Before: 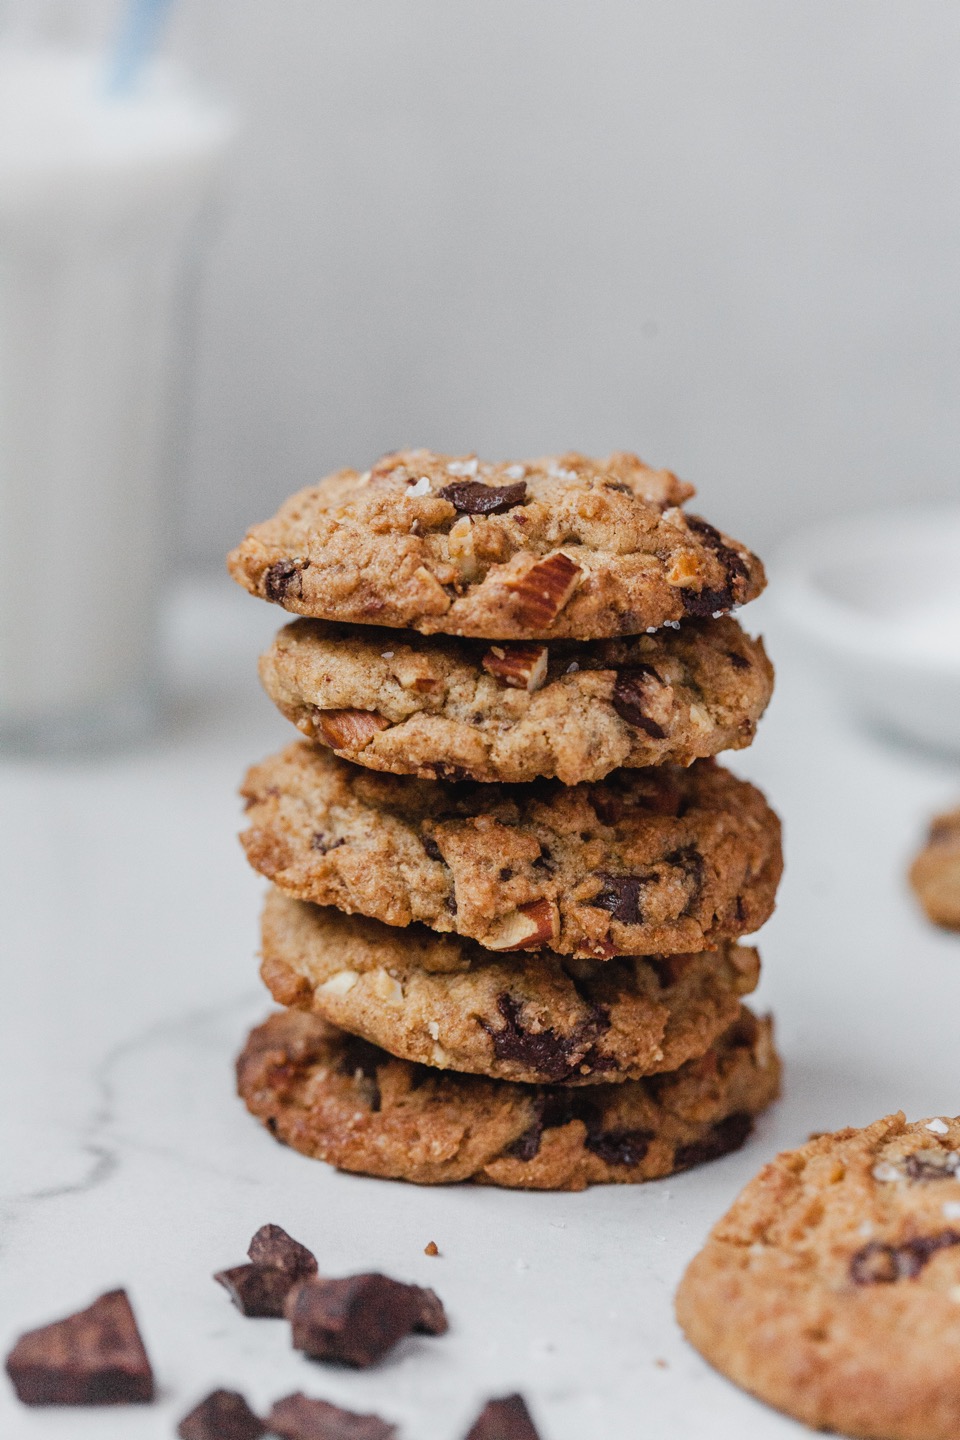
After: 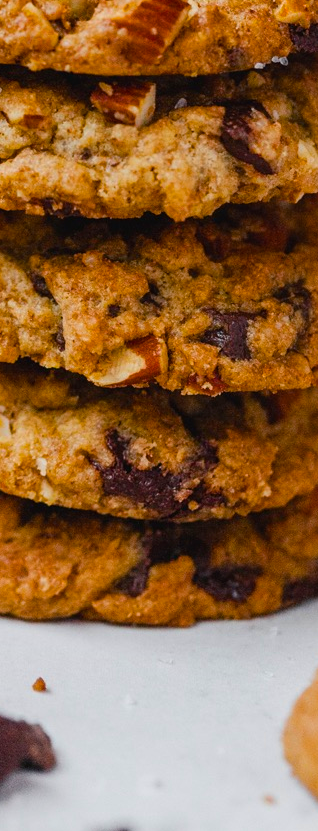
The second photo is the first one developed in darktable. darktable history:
crop: left 40.878%, top 39.176%, right 25.993%, bottom 3.081%
tone equalizer: on, module defaults
color balance rgb: linear chroma grading › global chroma 15%, perceptual saturation grading › global saturation 30%
